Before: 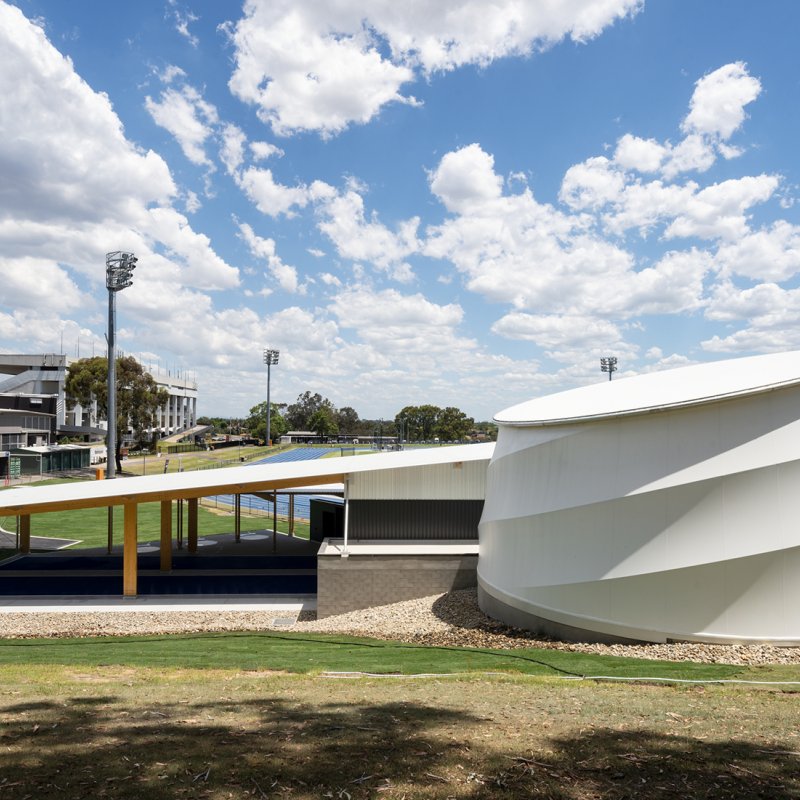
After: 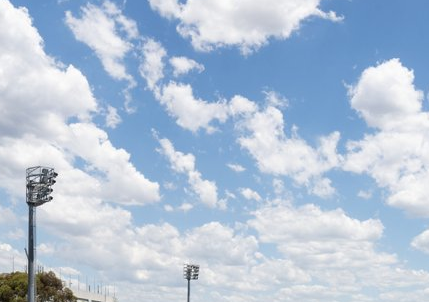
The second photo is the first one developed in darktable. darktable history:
crop: left 10.121%, top 10.631%, right 36.218%, bottom 51.526%
